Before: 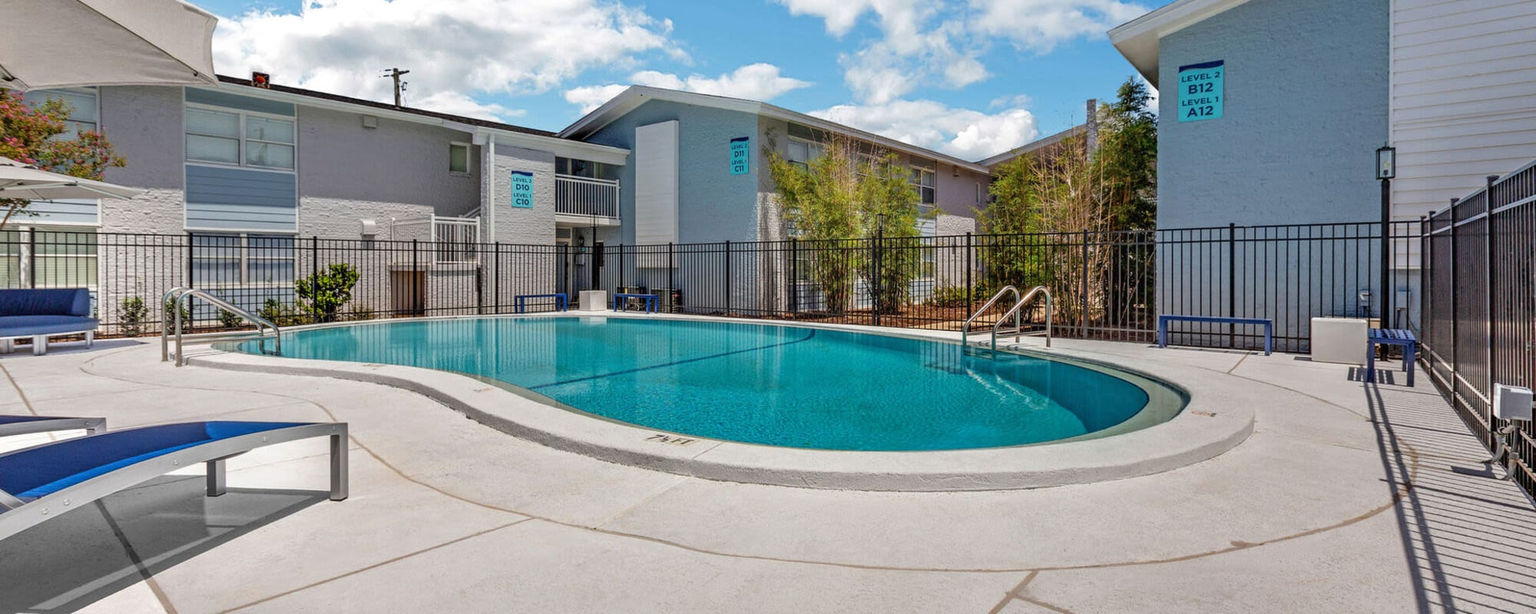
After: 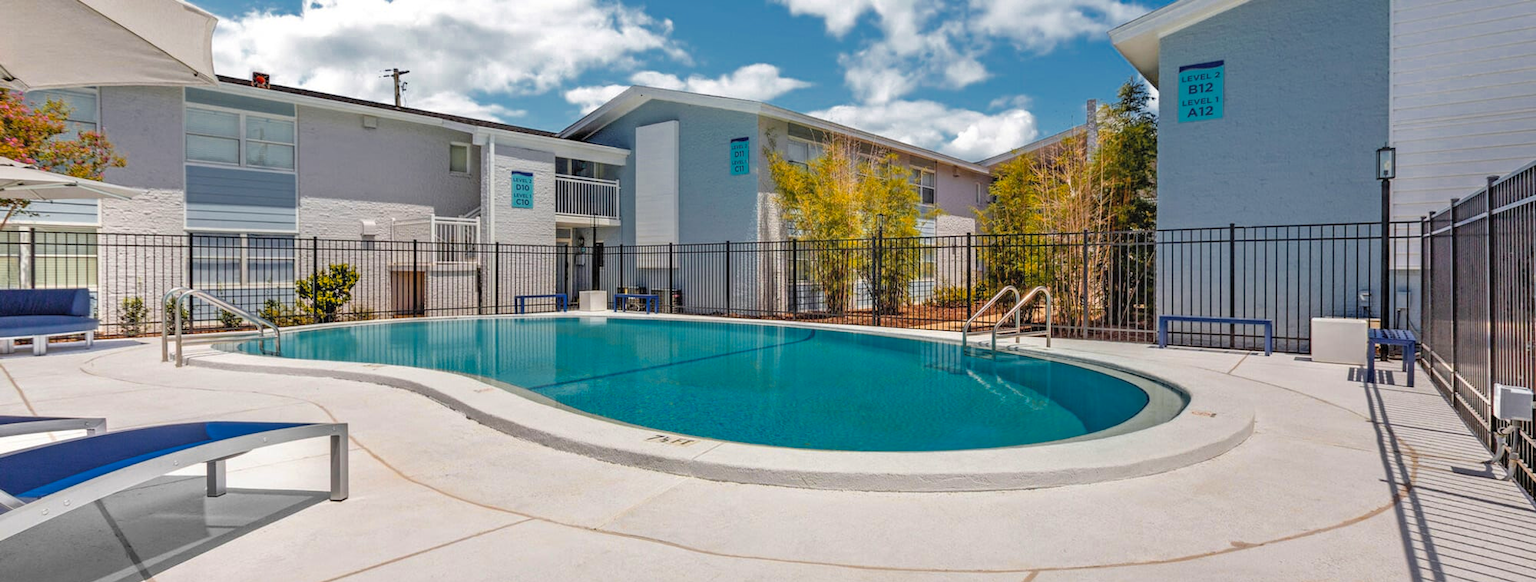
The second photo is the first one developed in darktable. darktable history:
crop and rotate: top 0.014%, bottom 5.047%
color zones: curves: ch0 [(0, 0.499) (0.143, 0.5) (0.286, 0.5) (0.429, 0.476) (0.571, 0.284) (0.714, 0.243) (0.857, 0.449) (1, 0.499)]; ch1 [(0, 0.532) (0.143, 0.645) (0.286, 0.696) (0.429, 0.211) (0.571, 0.504) (0.714, 0.493) (0.857, 0.495) (1, 0.532)]; ch2 [(0, 0.5) (0.143, 0.5) (0.286, 0.427) (0.429, 0.324) (0.571, 0.5) (0.714, 0.5) (0.857, 0.5) (1, 0.5)]
contrast brightness saturation: brightness 0.123
